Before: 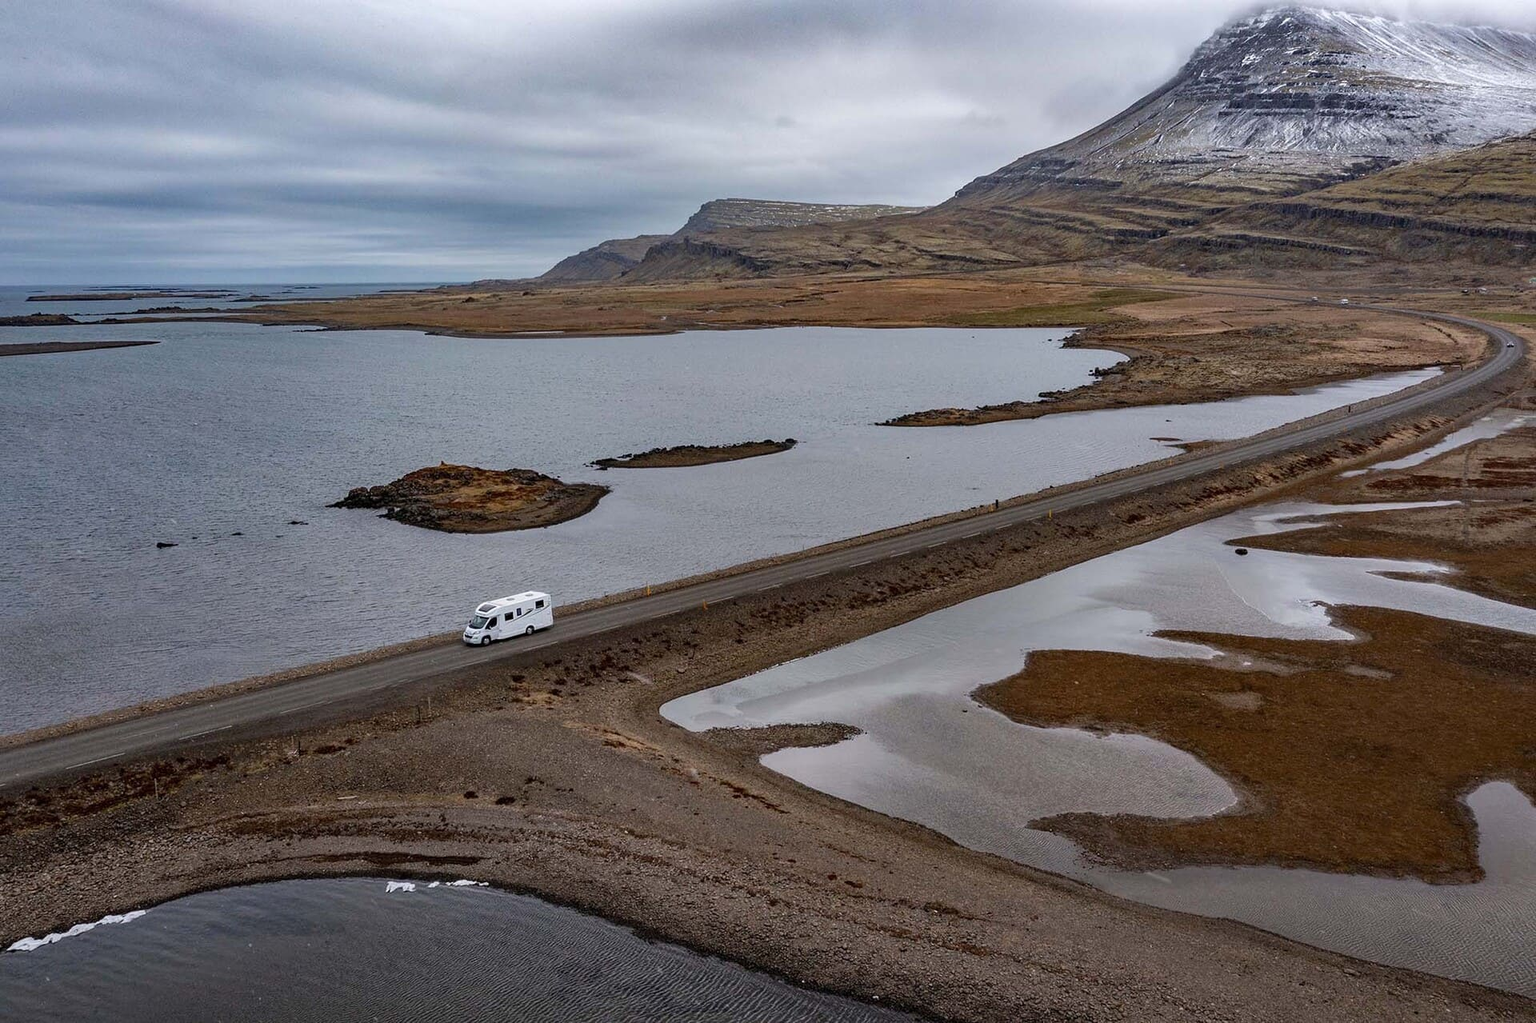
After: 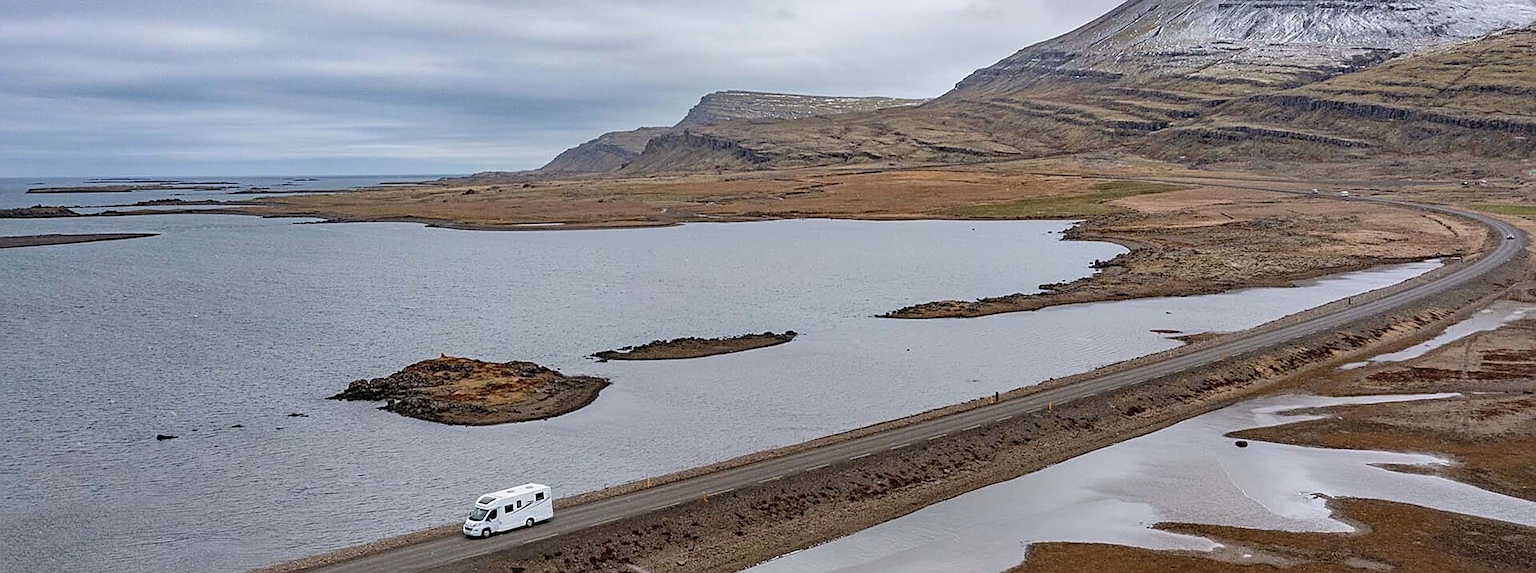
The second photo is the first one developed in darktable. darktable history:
sharpen: on, module defaults
contrast brightness saturation: brightness 0.15
crop and rotate: top 10.605%, bottom 33.274%
